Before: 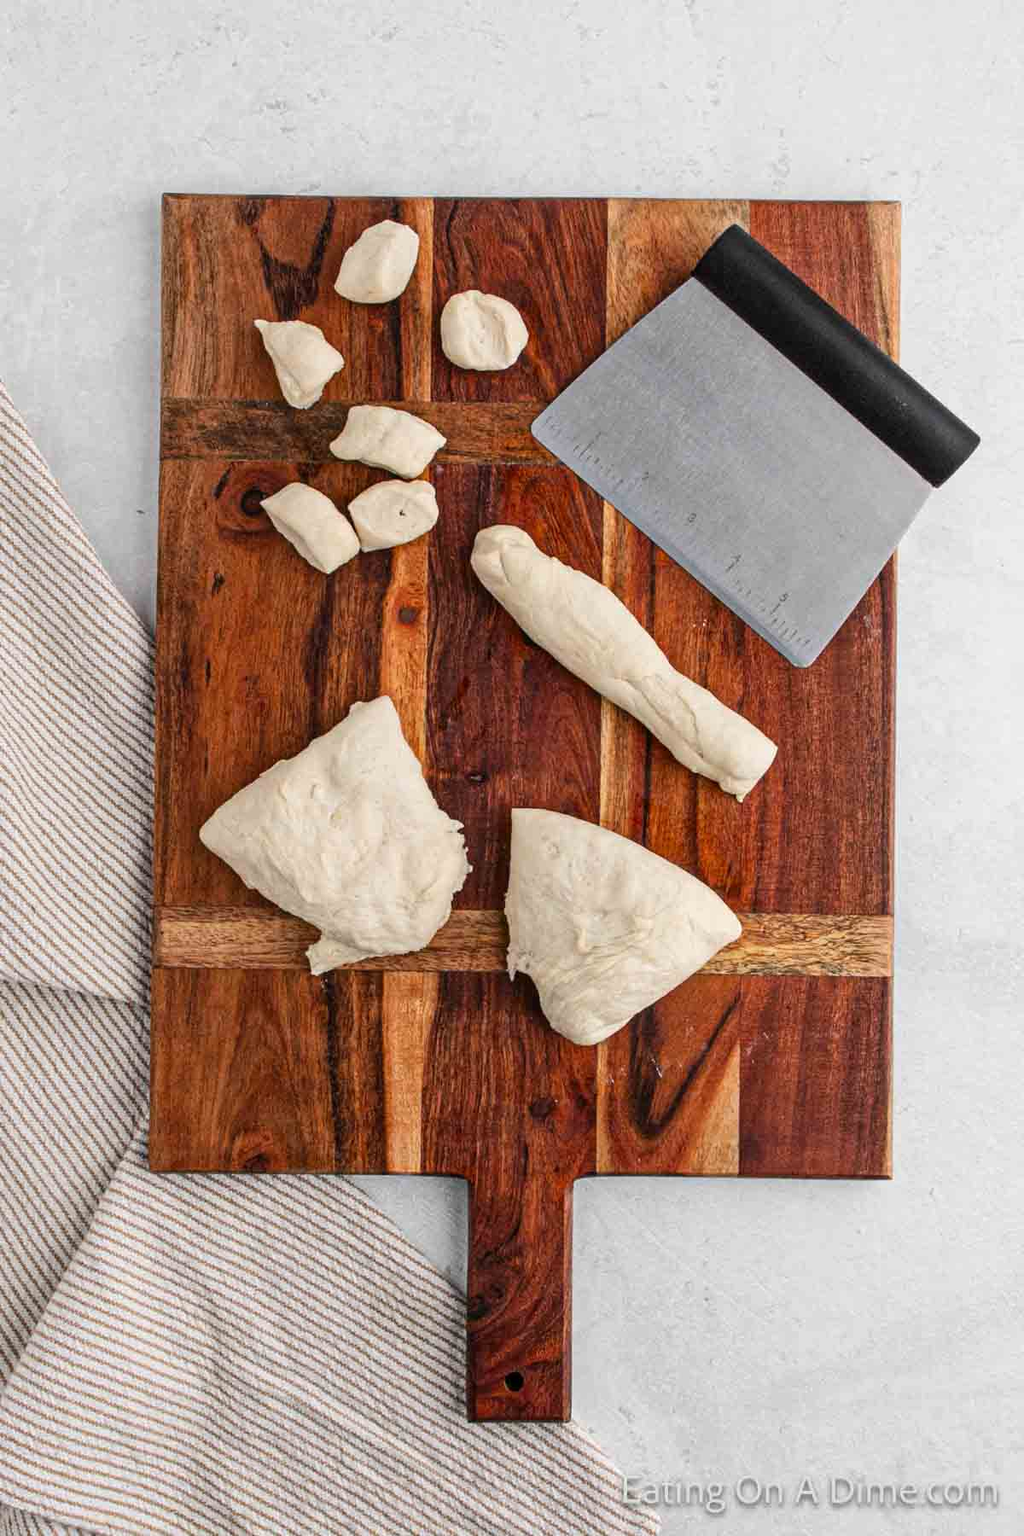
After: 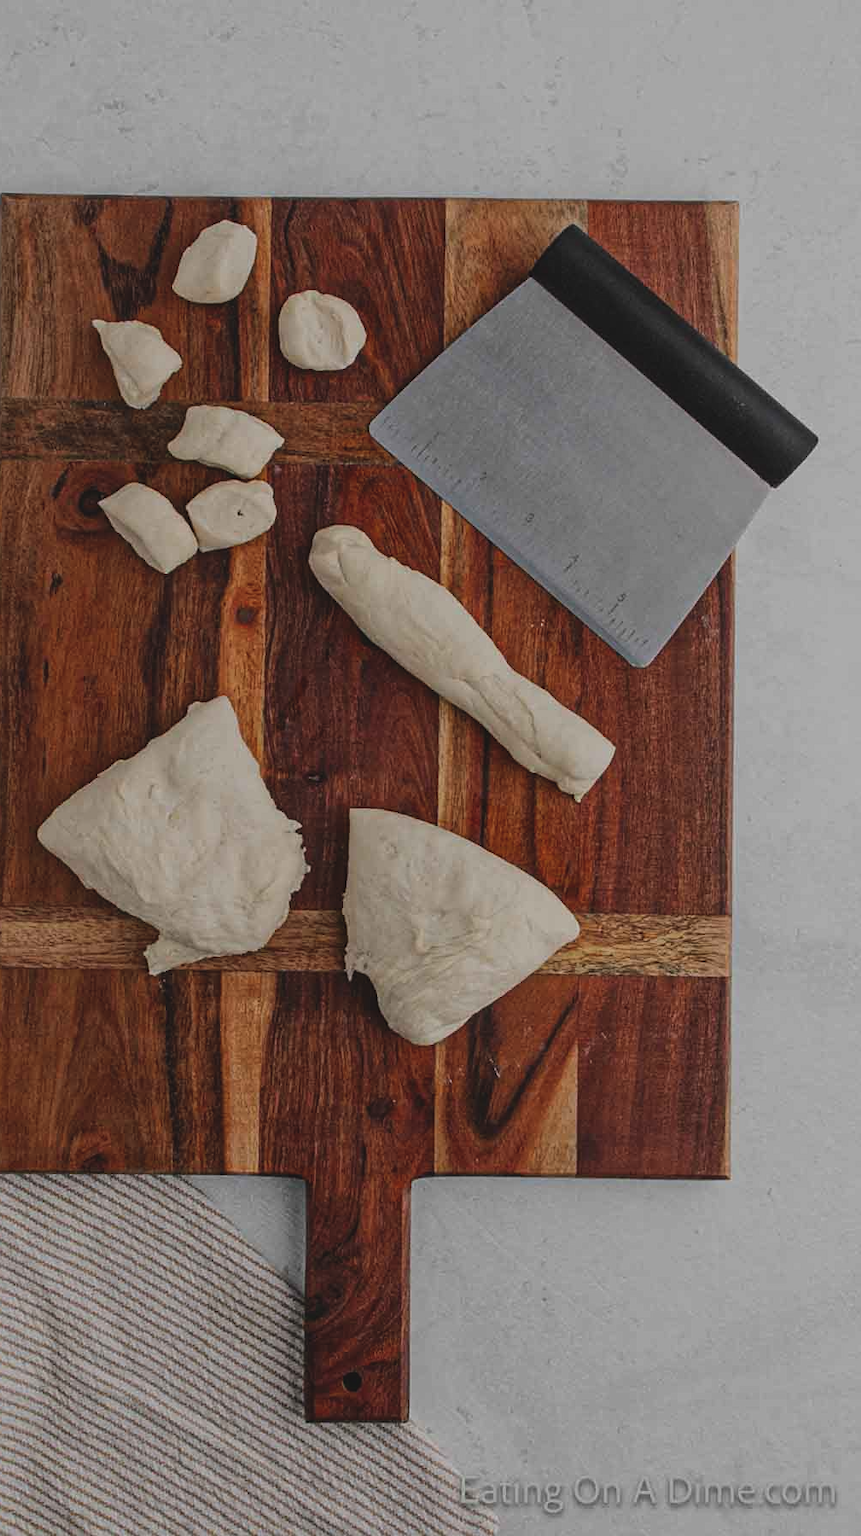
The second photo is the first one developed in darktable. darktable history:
crop: left 15.883%
sharpen: amount 0.208
exposure: black level correction -0.017, exposure -1.064 EV, compensate exposure bias true, compensate highlight preservation false
